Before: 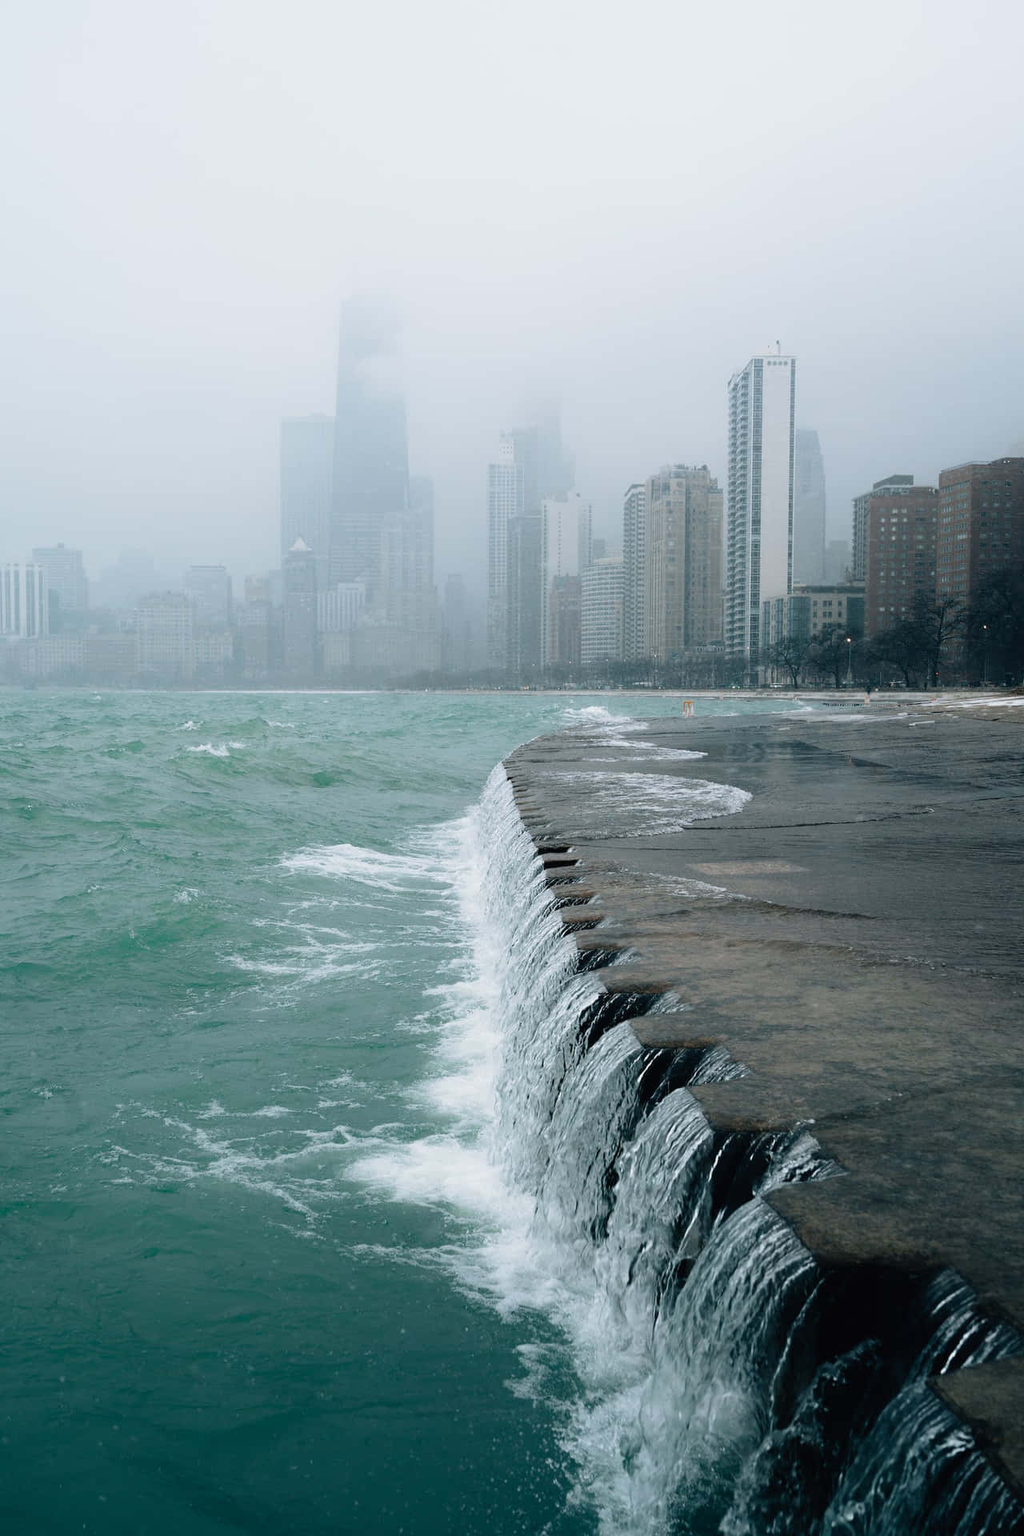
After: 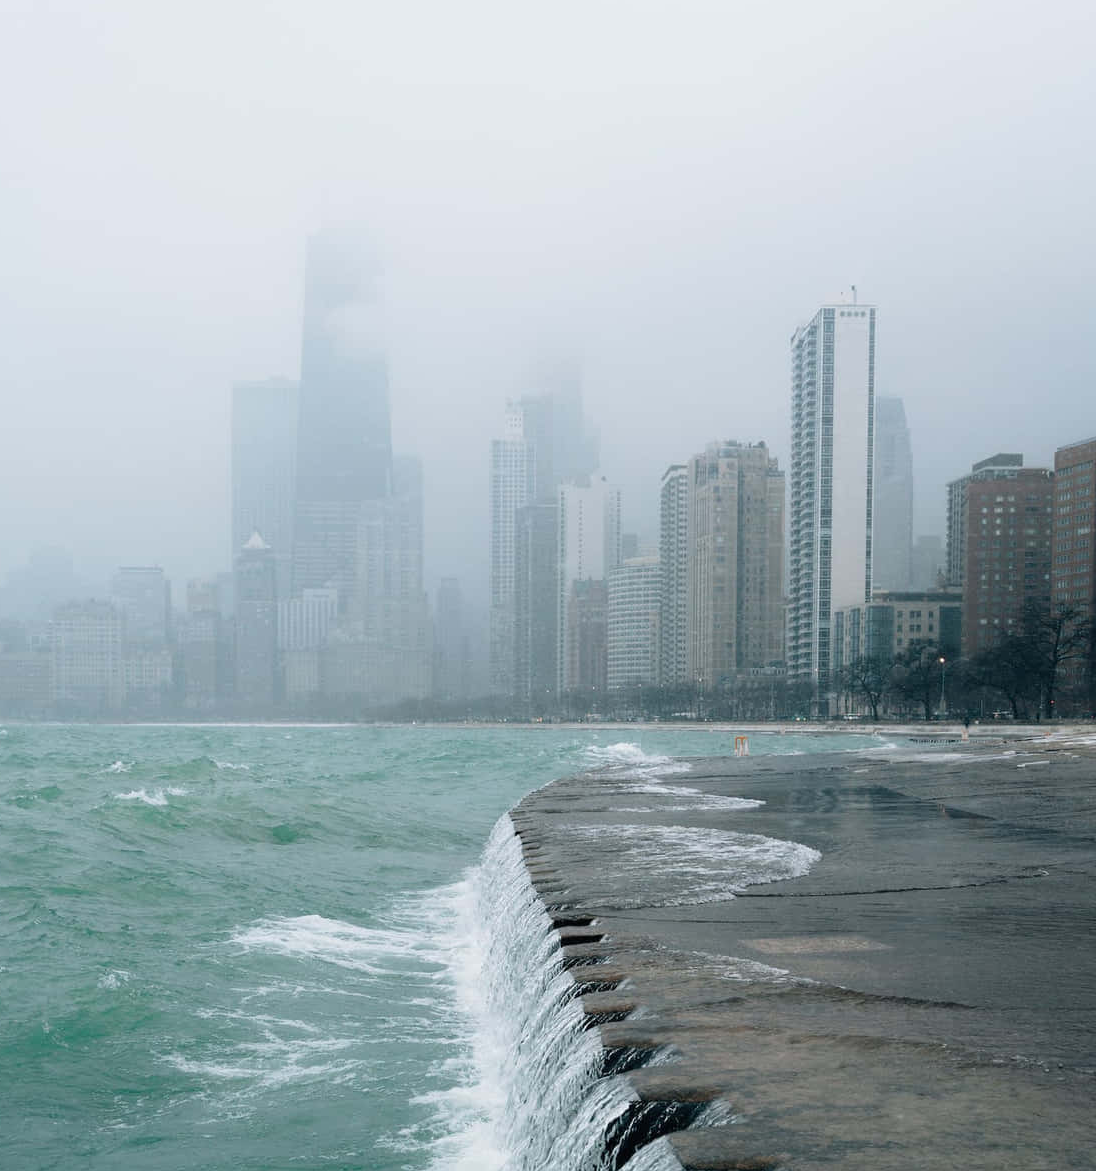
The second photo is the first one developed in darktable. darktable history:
crop and rotate: left 9.358%, top 7.332%, right 5.007%, bottom 31.64%
